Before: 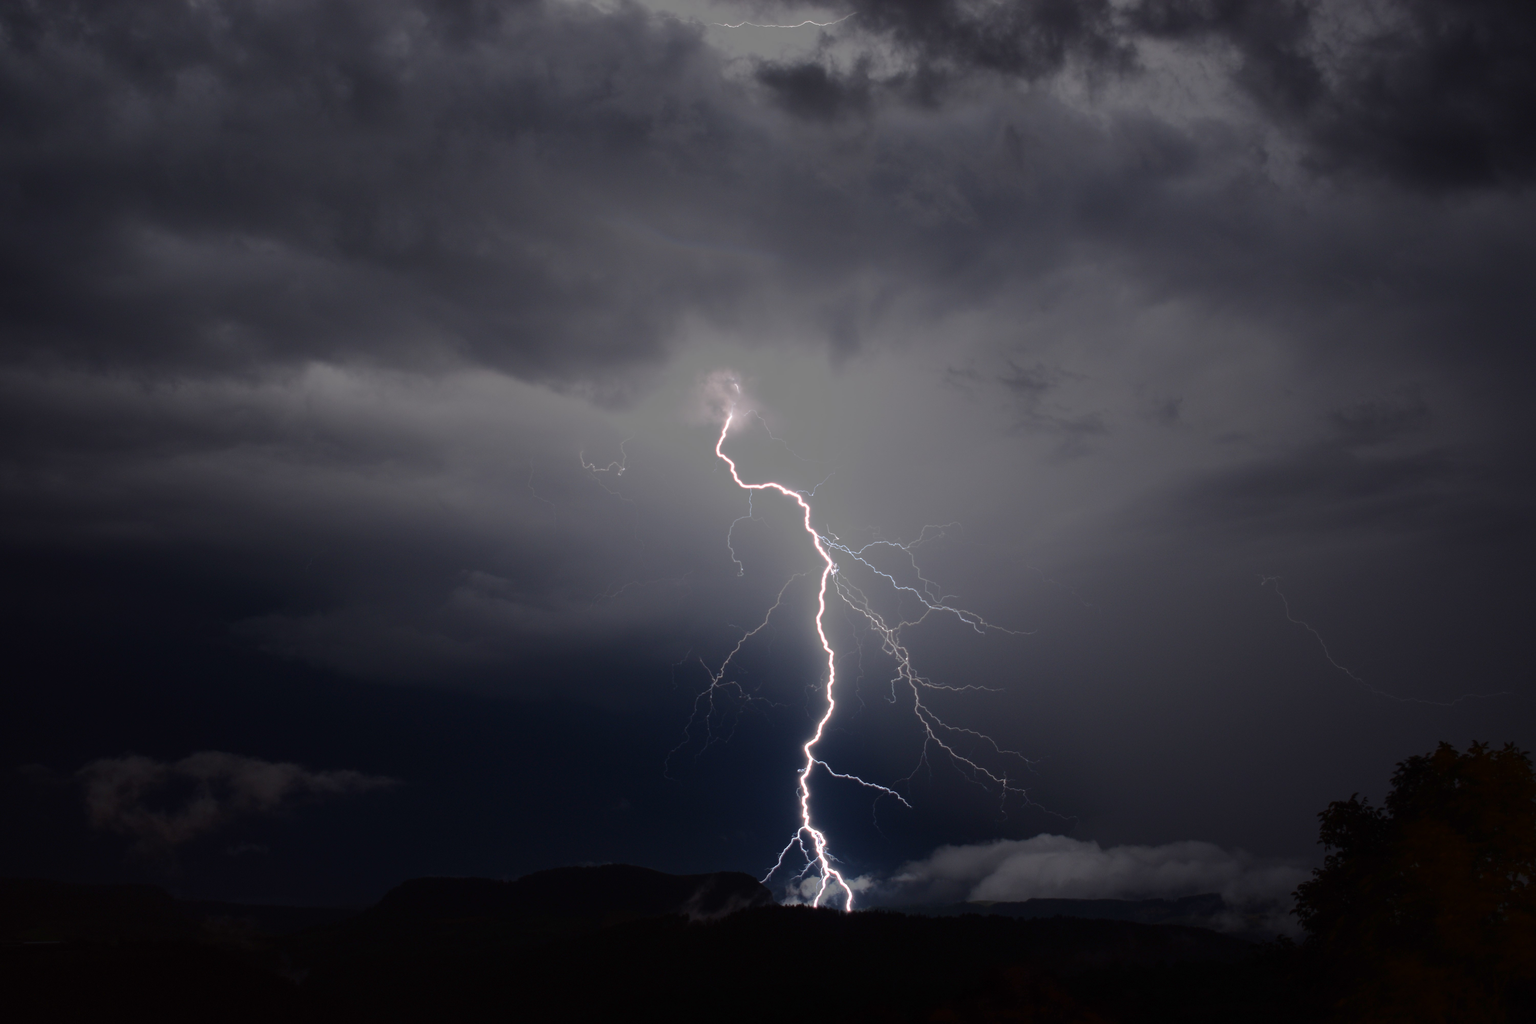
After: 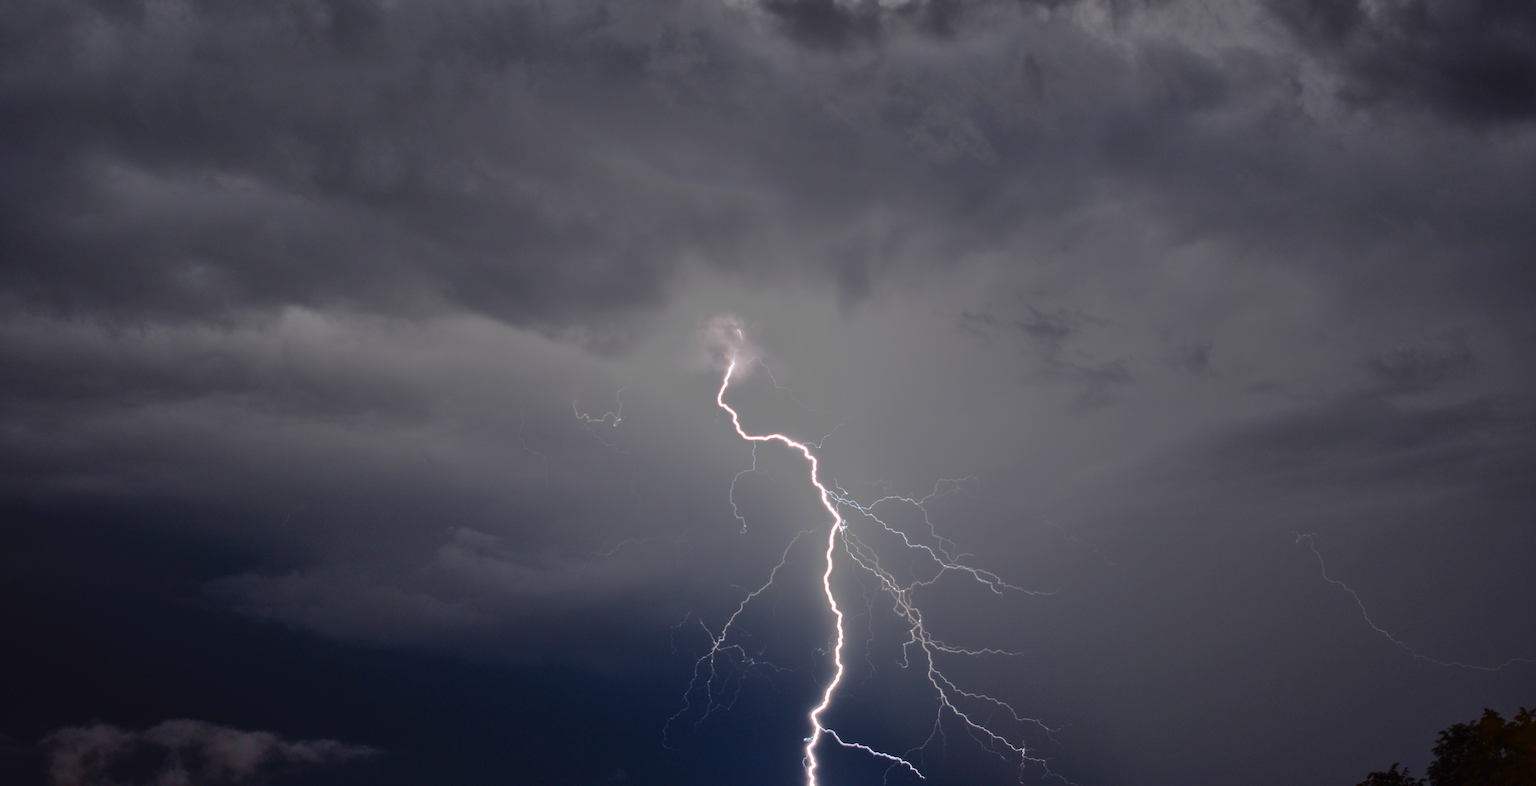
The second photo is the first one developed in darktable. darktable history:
shadows and highlights: white point adjustment 0.128, highlights -70.67, soften with gaussian
crop: left 2.607%, top 7.216%, right 3.094%, bottom 20.344%
